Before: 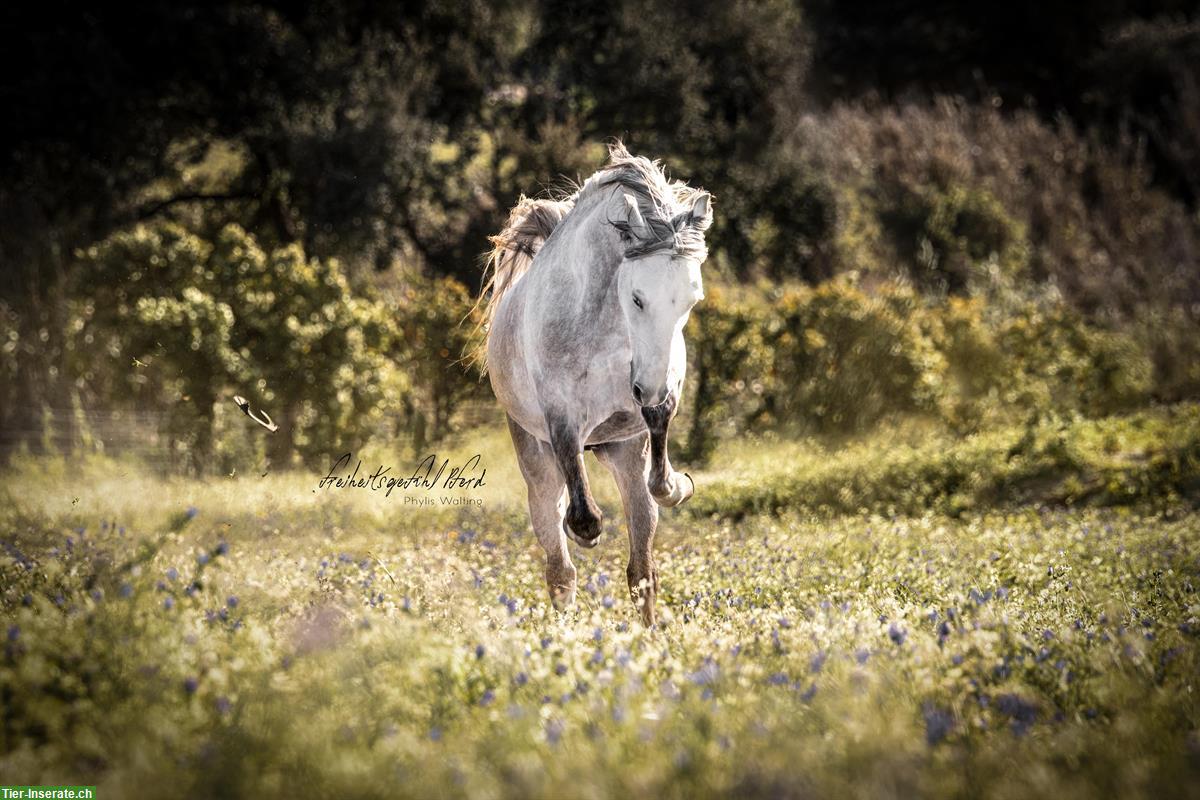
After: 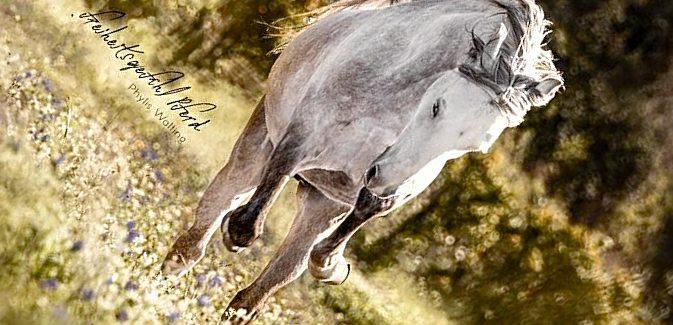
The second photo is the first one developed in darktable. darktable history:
crop and rotate: angle -44.76°, top 16.468%, right 0.892%, bottom 11.729%
levels: mode automatic, levels [0, 0.445, 1]
color balance rgb: power › chroma 0.653%, power › hue 60°, perceptual saturation grading › global saturation 13.901%, perceptual saturation grading › highlights -25.195%, perceptual saturation grading › shadows 24.307%, saturation formula JzAzBz (2021)
sharpen: on, module defaults
